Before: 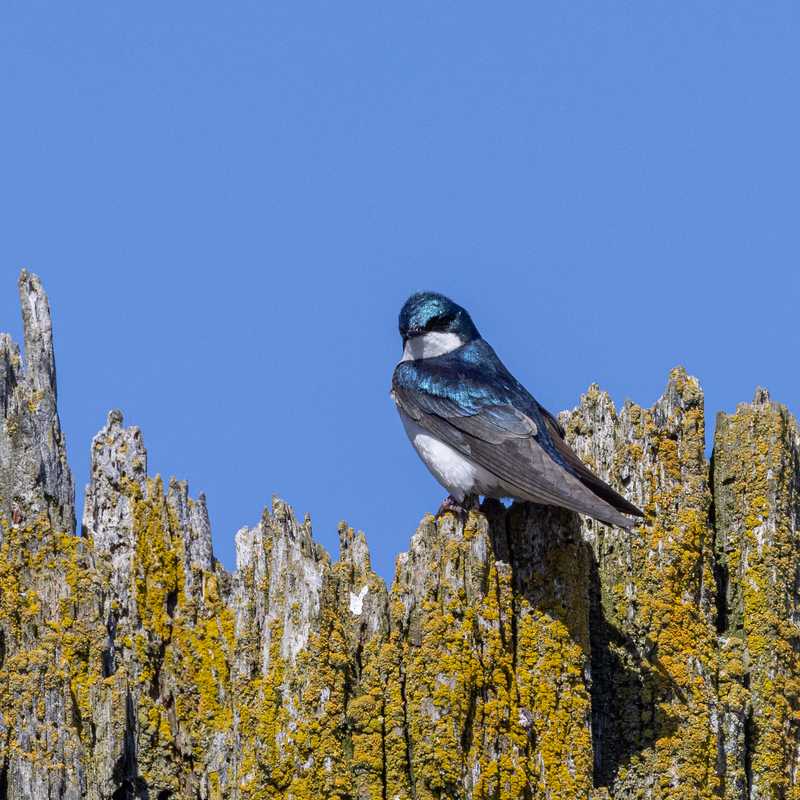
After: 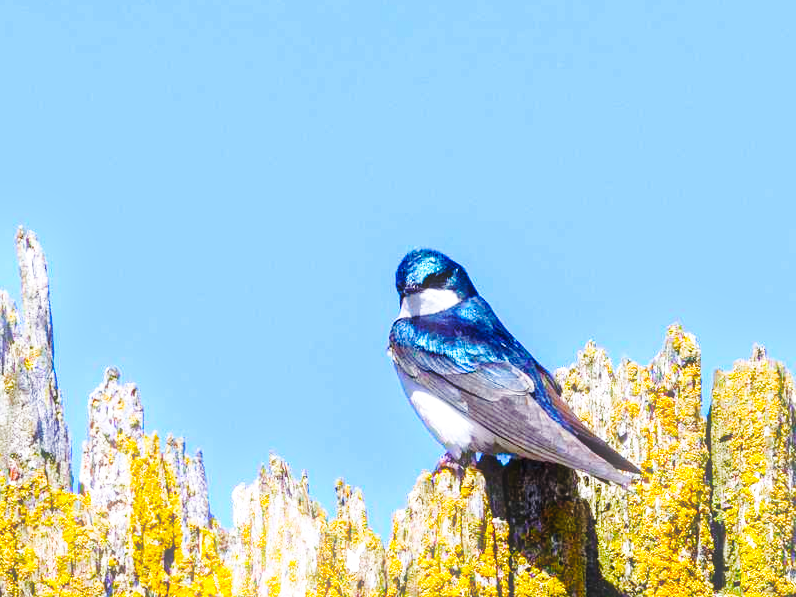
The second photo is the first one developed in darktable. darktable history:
crop: left 0.387%, top 5.469%, bottom 19.809%
base curve: curves: ch0 [(0, 0) (0.028, 0.03) (0.121, 0.232) (0.46, 0.748) (0.859, 0.968) (1, 1)], preserve colors none
bloom: size 5%, threshold 95%, strength 15%
color balance rgb: linear chroma grading › shadows -2.2%, linear chroma grading › highlights -15%, linear chroma grading › global chroma -10%, linear chroma grading › mid-tones -10%, perceptual saturation grading › global saturation 45%, perceptual saturation grading › highlights -50%, perceptual saturation grading › shadows 30%, perceptual brilliance grading › global brilliance 18%, global vibrance 45%
